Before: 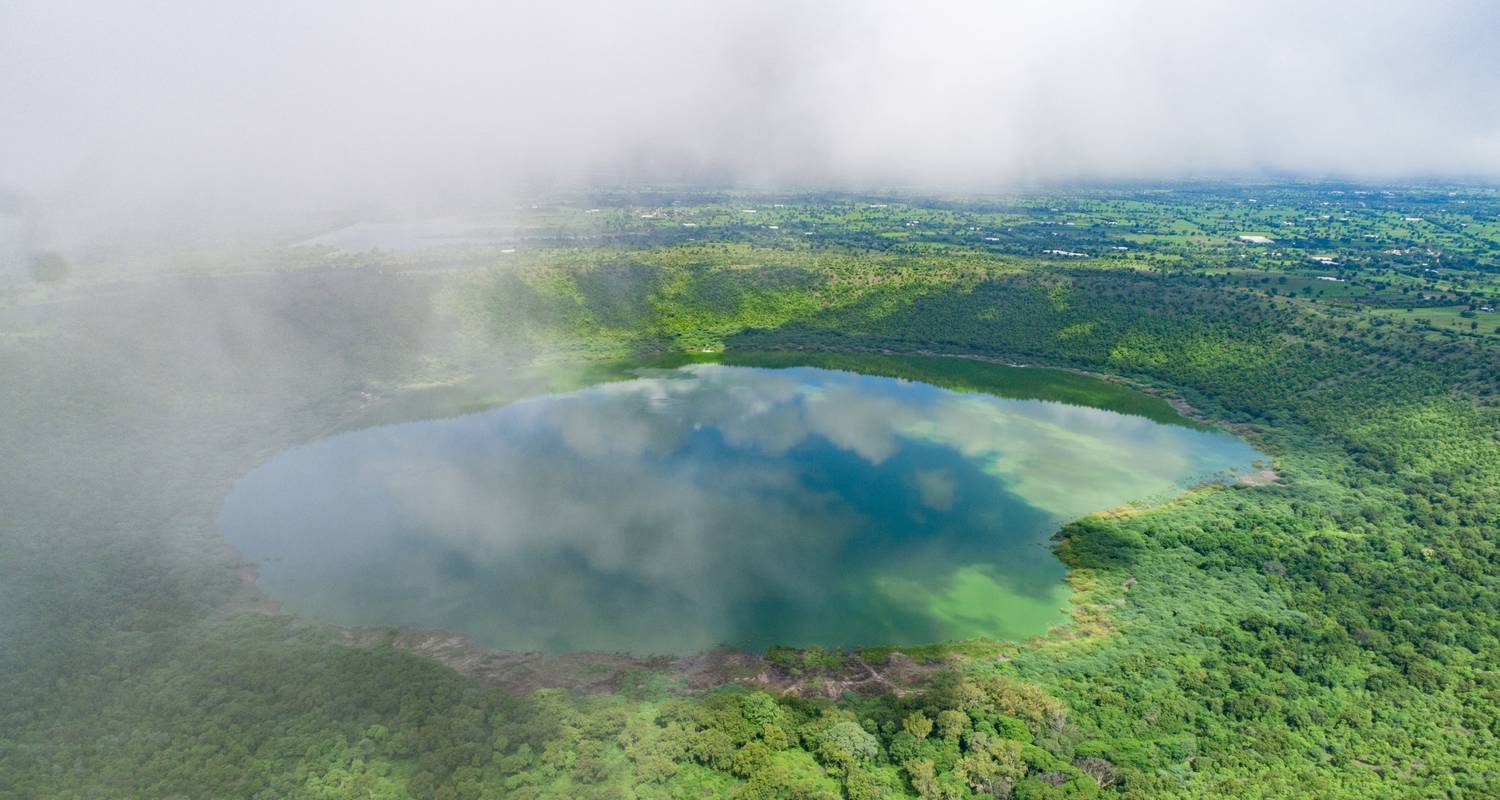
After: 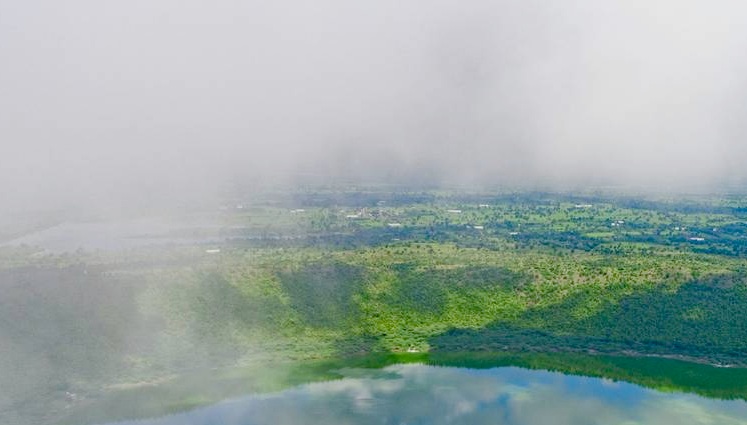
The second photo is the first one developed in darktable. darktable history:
haze removal: compatibility mode true, adaptive false
color balance rgb: linear chroma grading › global chroma 2.969%, perceptual saturation grading › global saturation 20%, perceptual saturation grading › highlights -49.735%, perceptual saturation grading › shadows 24.687%, contrast -9.92%
crop: left 19.719%, right 30.464%, bottom 46.861%
